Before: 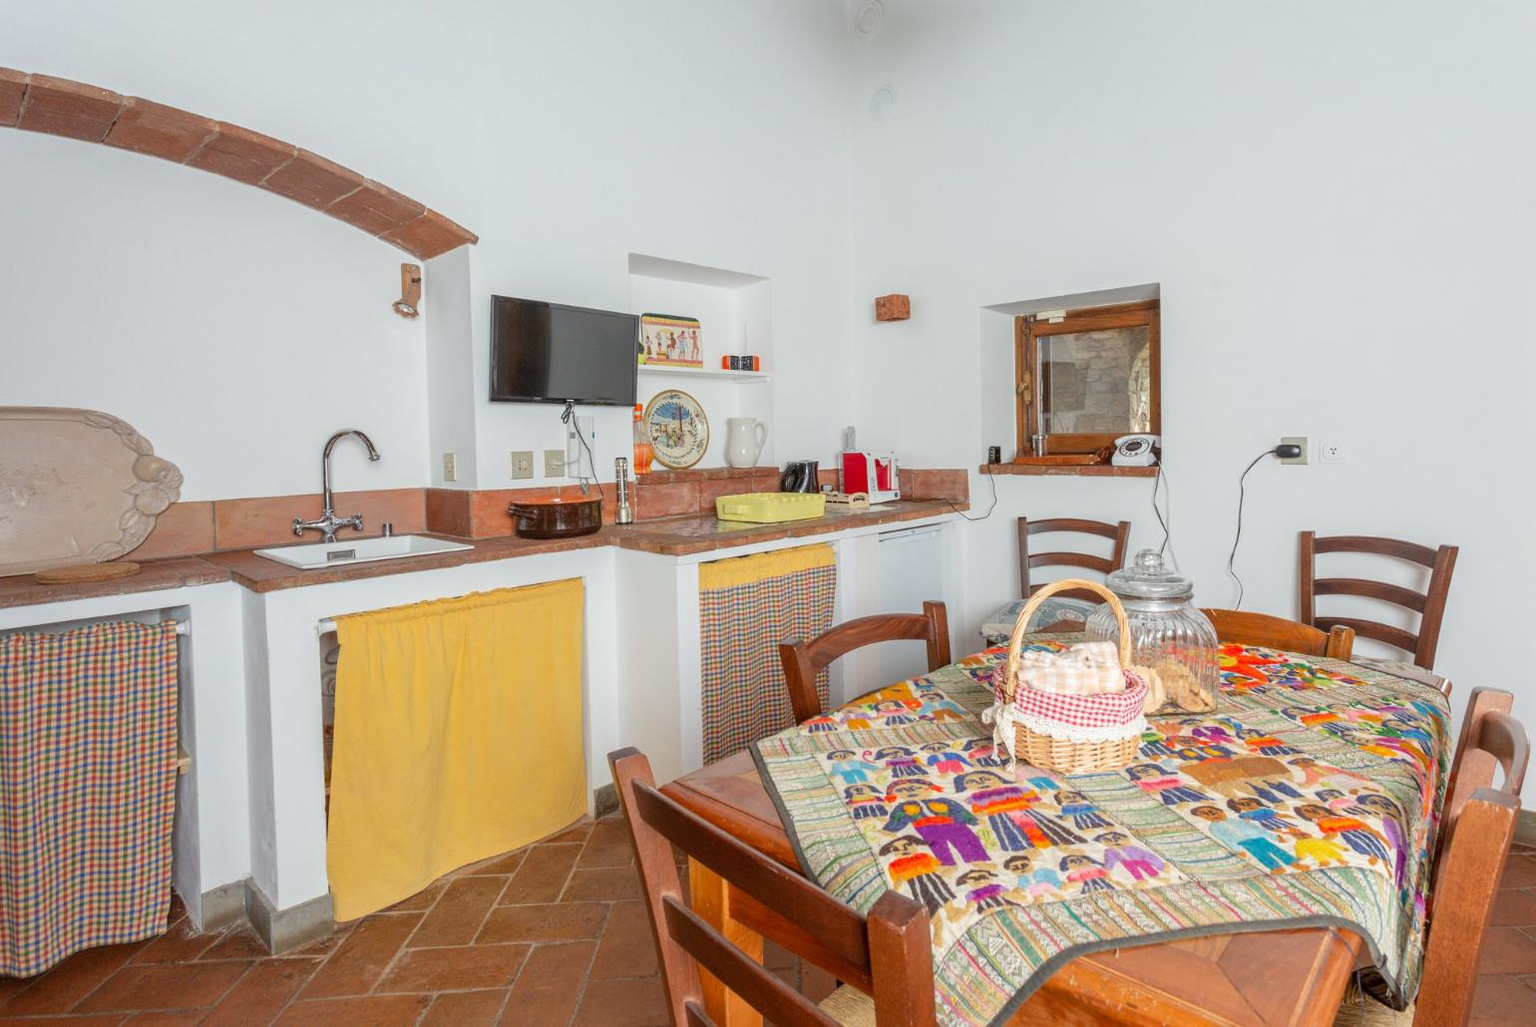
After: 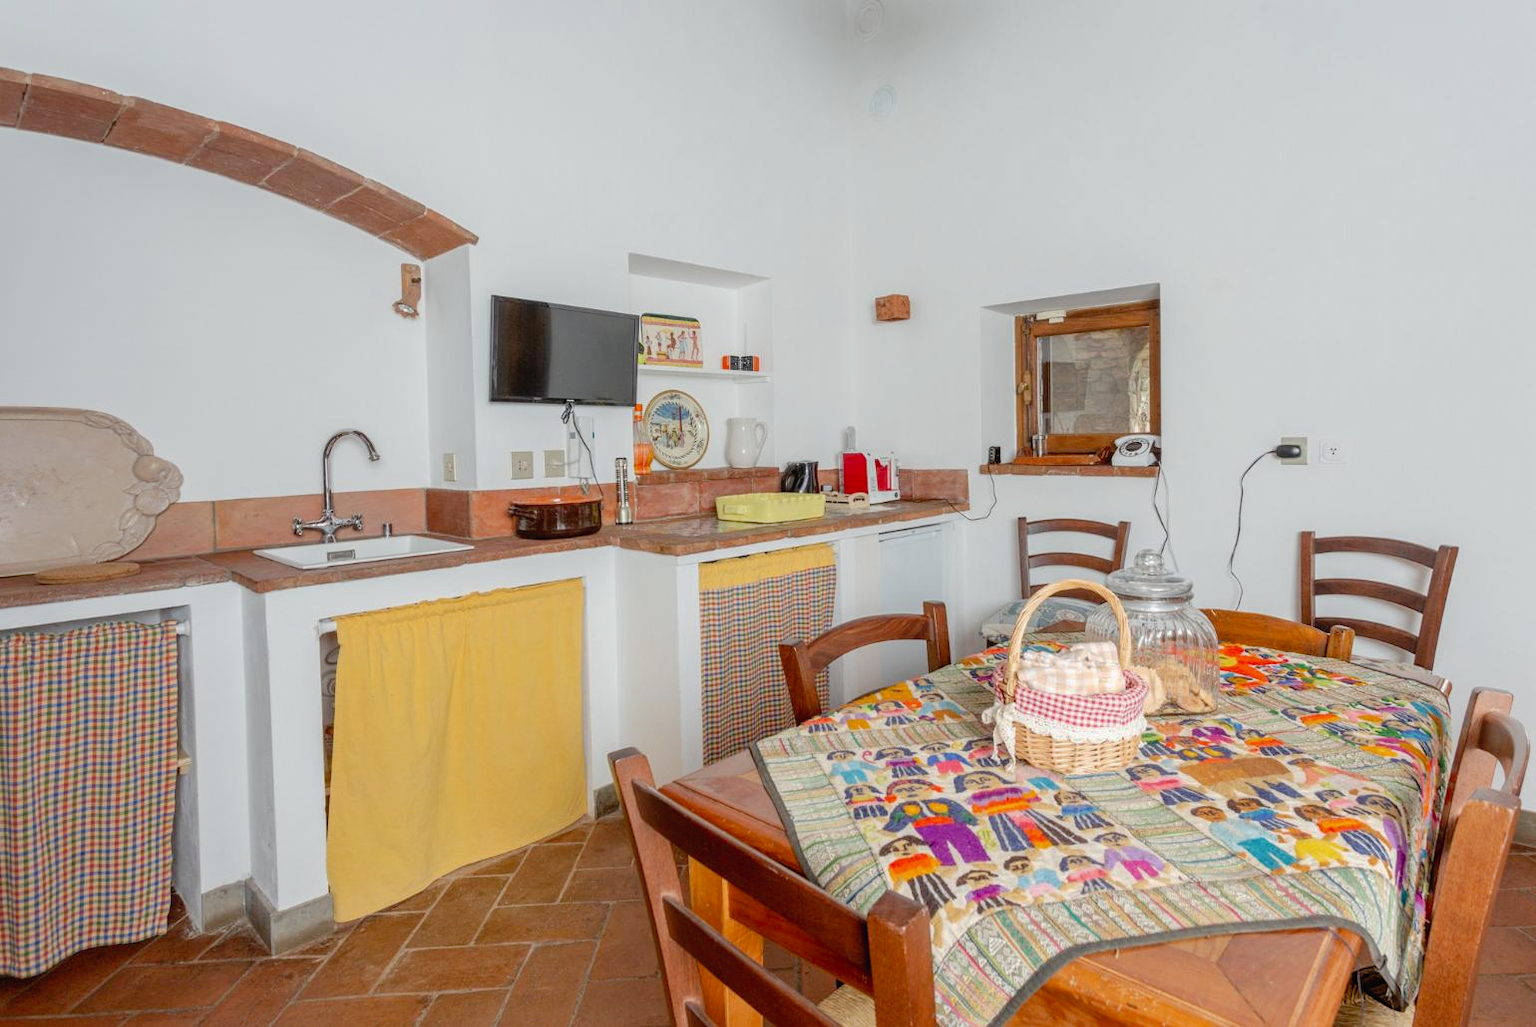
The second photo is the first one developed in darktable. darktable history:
tone curve: curves: ch0 [(0, 0) (0.003, 0.018) (0.011, 0.019) (0.025, 0.02) (0.044, 0.024) (0.069, 0.034) (0.1, 0.049) (0.136, 0.082) (0.177, 0.136) (0.224, 0.196) (0.277, 0.263) (0.335, 0.329) (0.399, 0.401) (0.468, 0.473) (0.543, 0.546) (0.623, 0.625) (0.709, 0.698) (0.801, 0.779) (0.898, 0.867) (1, 1)], preserve colors none
color balance: input saturation 99%
